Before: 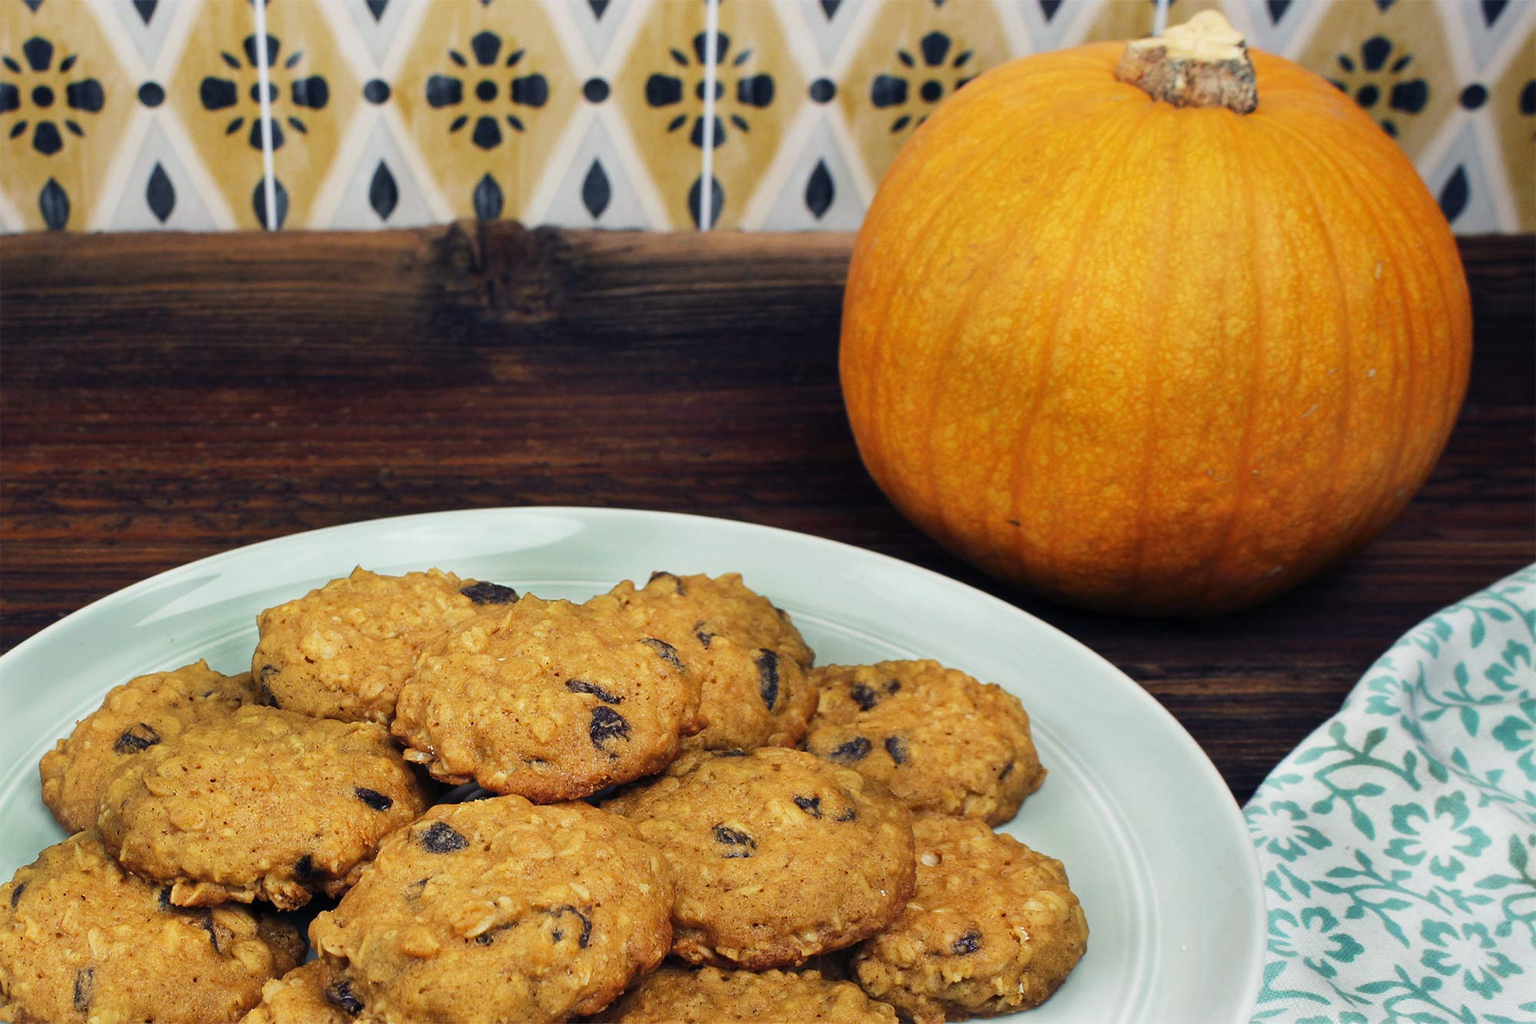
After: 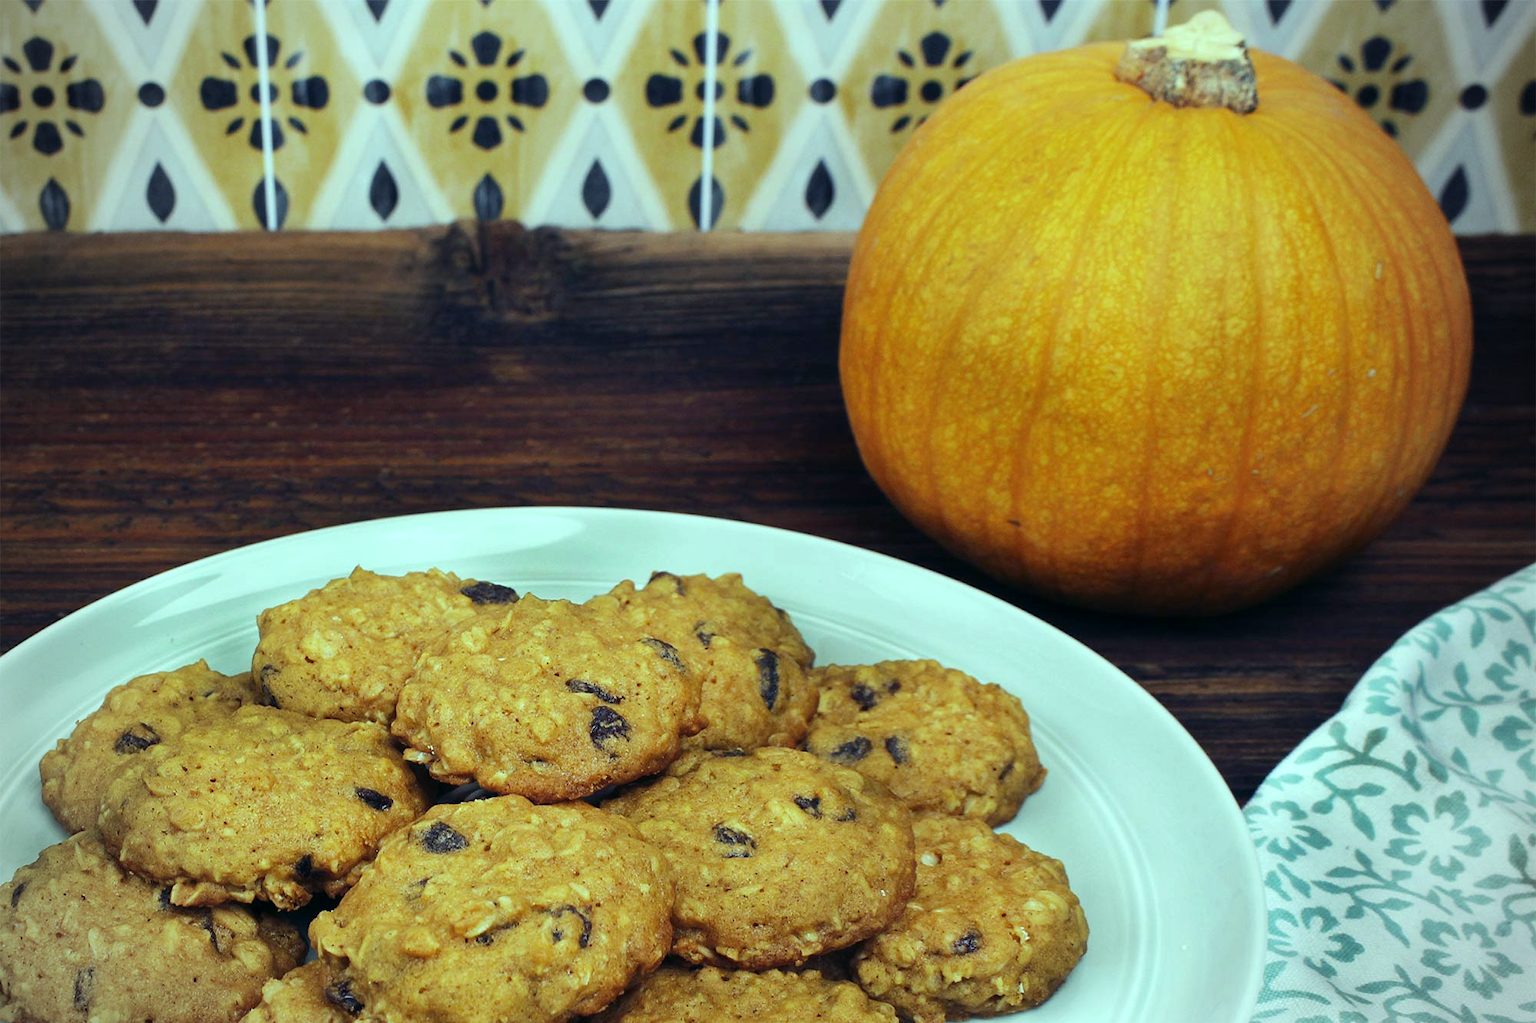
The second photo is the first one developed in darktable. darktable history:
vignetting: on, module defaults
color balance: mode lift, gamma, gain (sRGB), lift [0.997, 0.979, 1.021, 1.011], gamma [1, 1.084, 0.916, 0.998], gain [1, 0.87, 1.13, 1.101], contrast 4.55%, contrast fulcrum 38.24%, output saturation 104.09%
